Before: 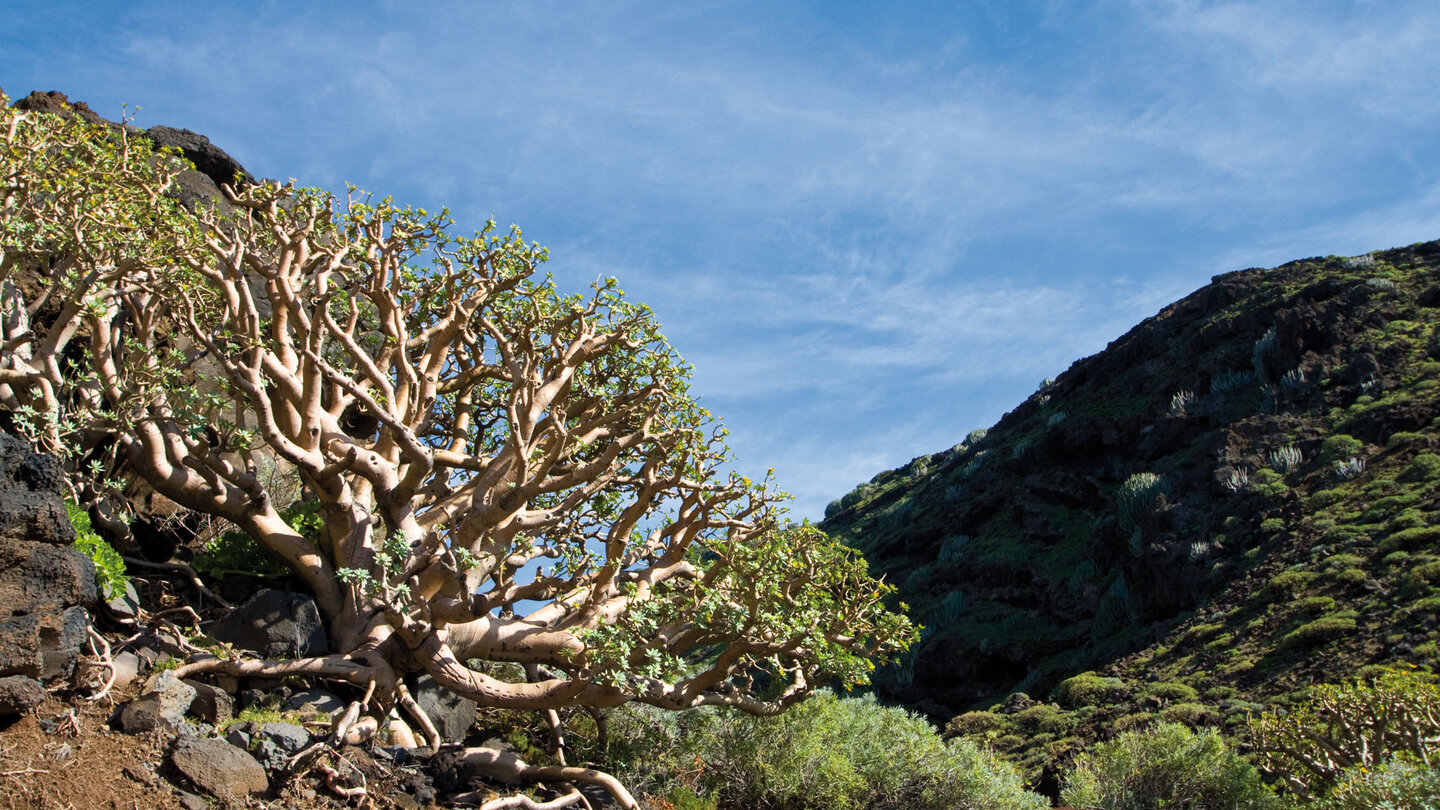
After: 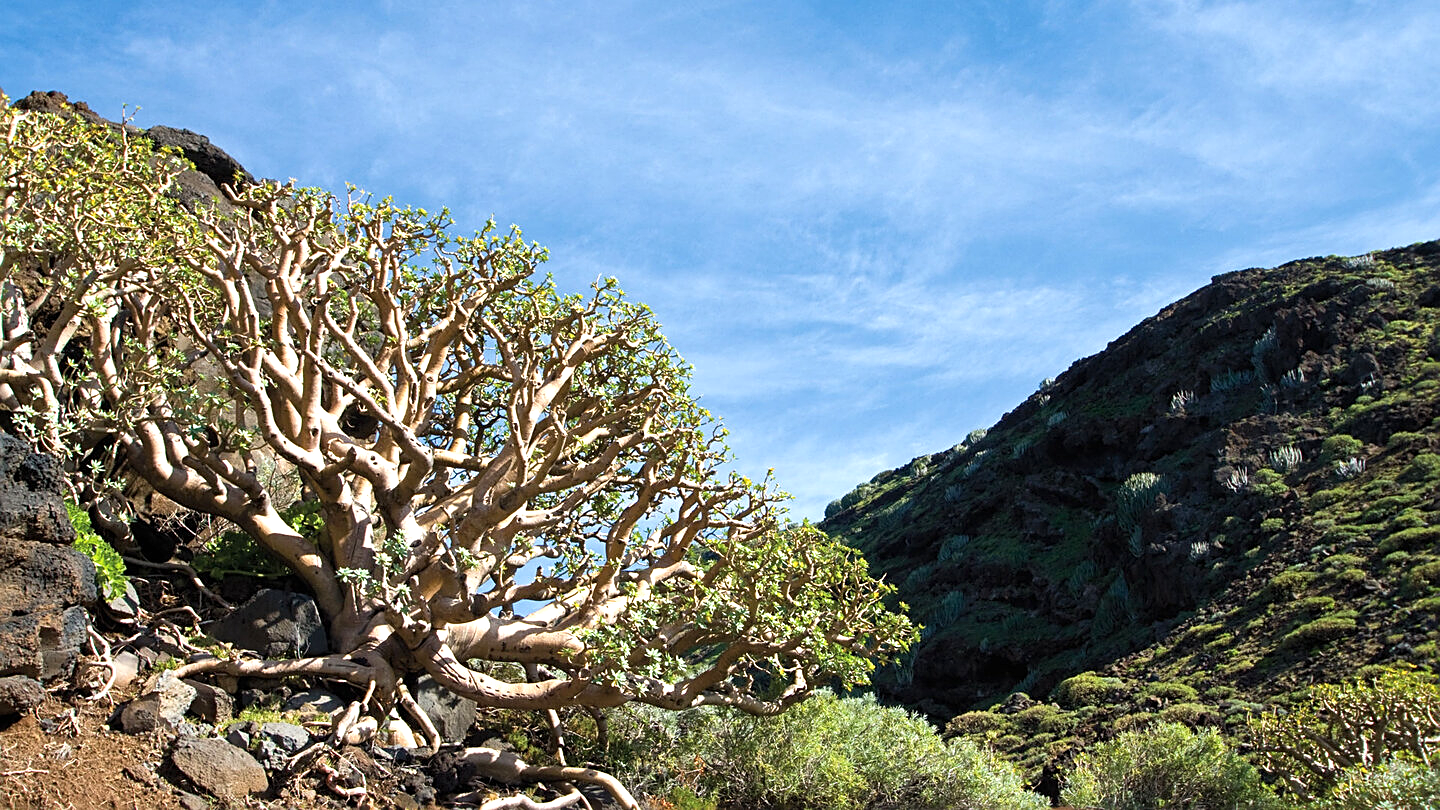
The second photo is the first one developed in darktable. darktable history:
sharpen: amount 0.5
exposure: black level correction 0, exposure 0.498 EV, compensate highlight preservation false
